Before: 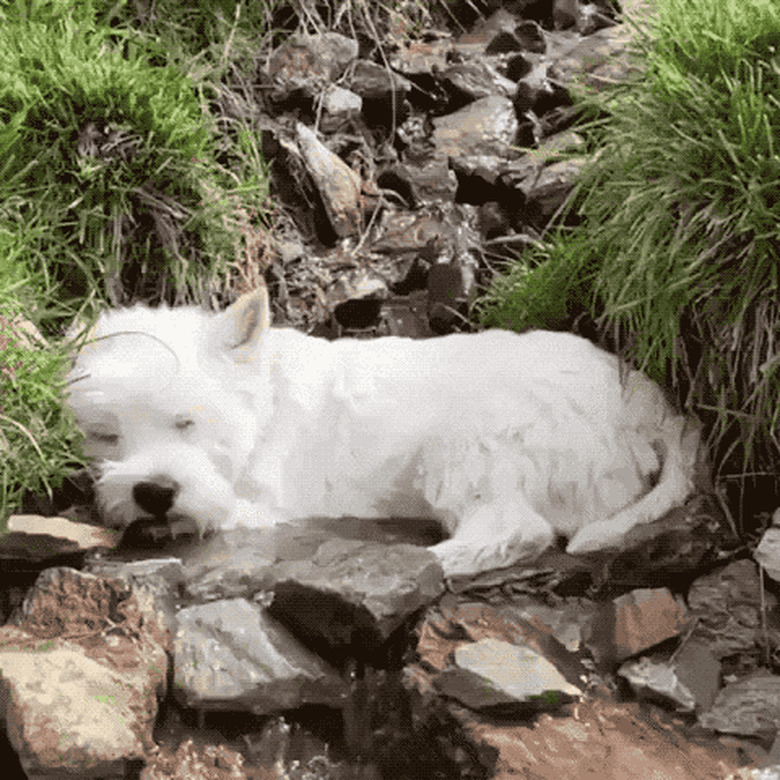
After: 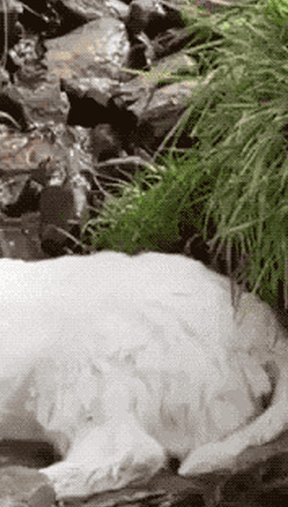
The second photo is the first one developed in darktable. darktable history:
crop and rotate: left 49.846%, top 10.107%, right 13.206%, bottom 24.77%
